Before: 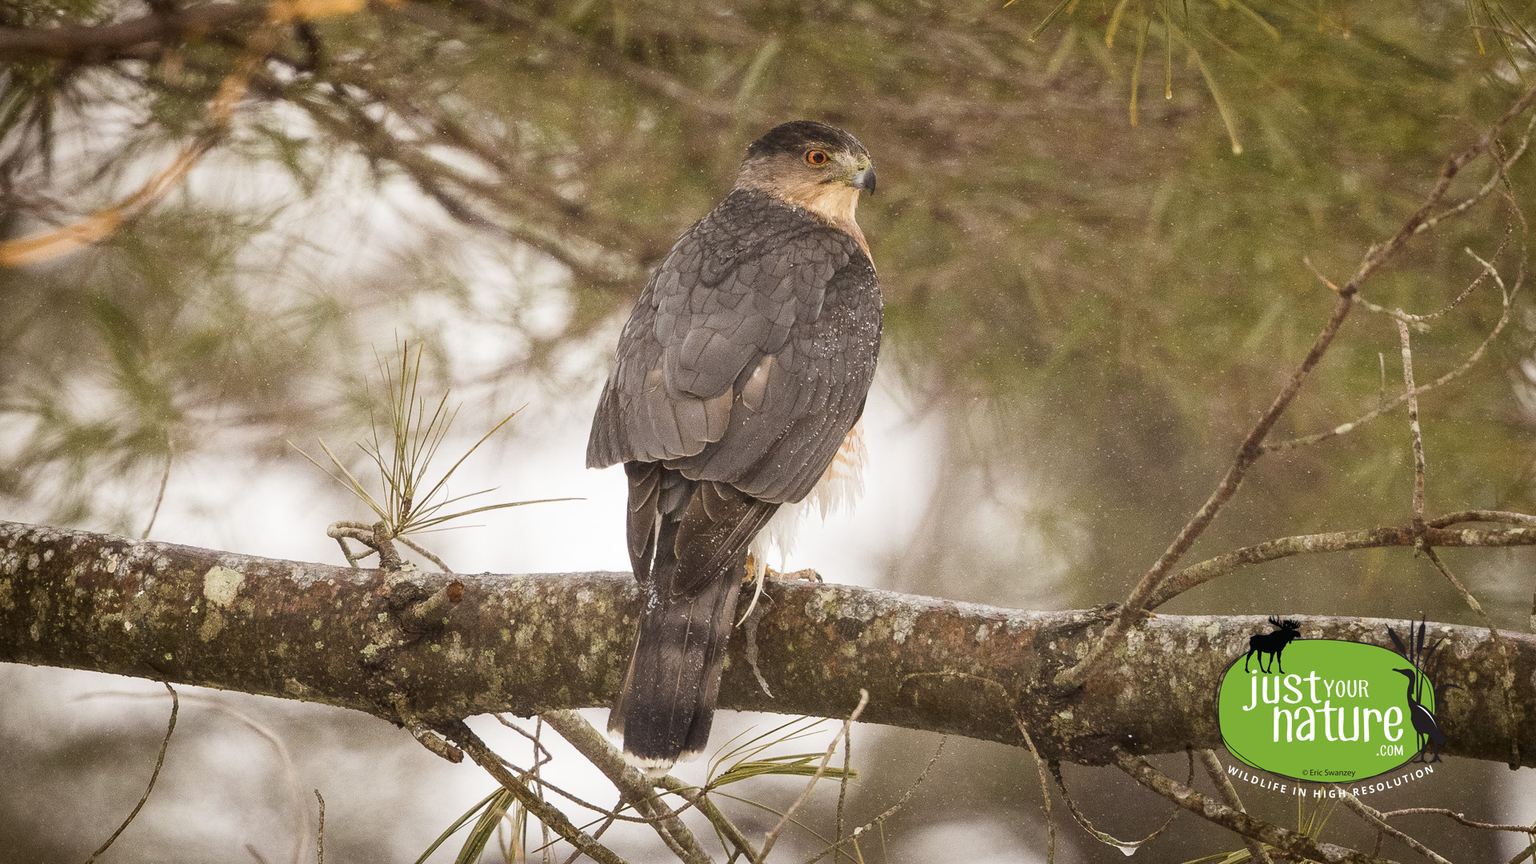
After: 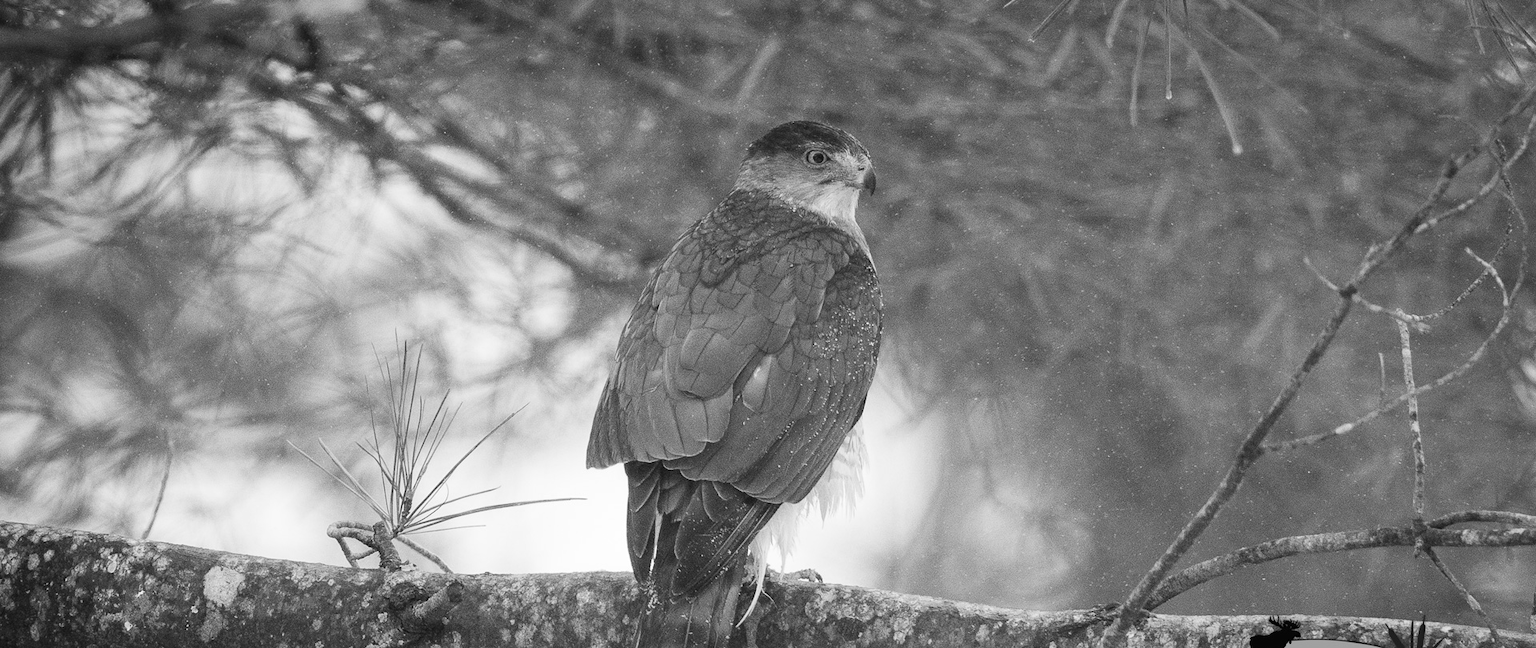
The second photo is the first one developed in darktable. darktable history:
crop: bottom 24.967%
monochrome: on, module defaults
